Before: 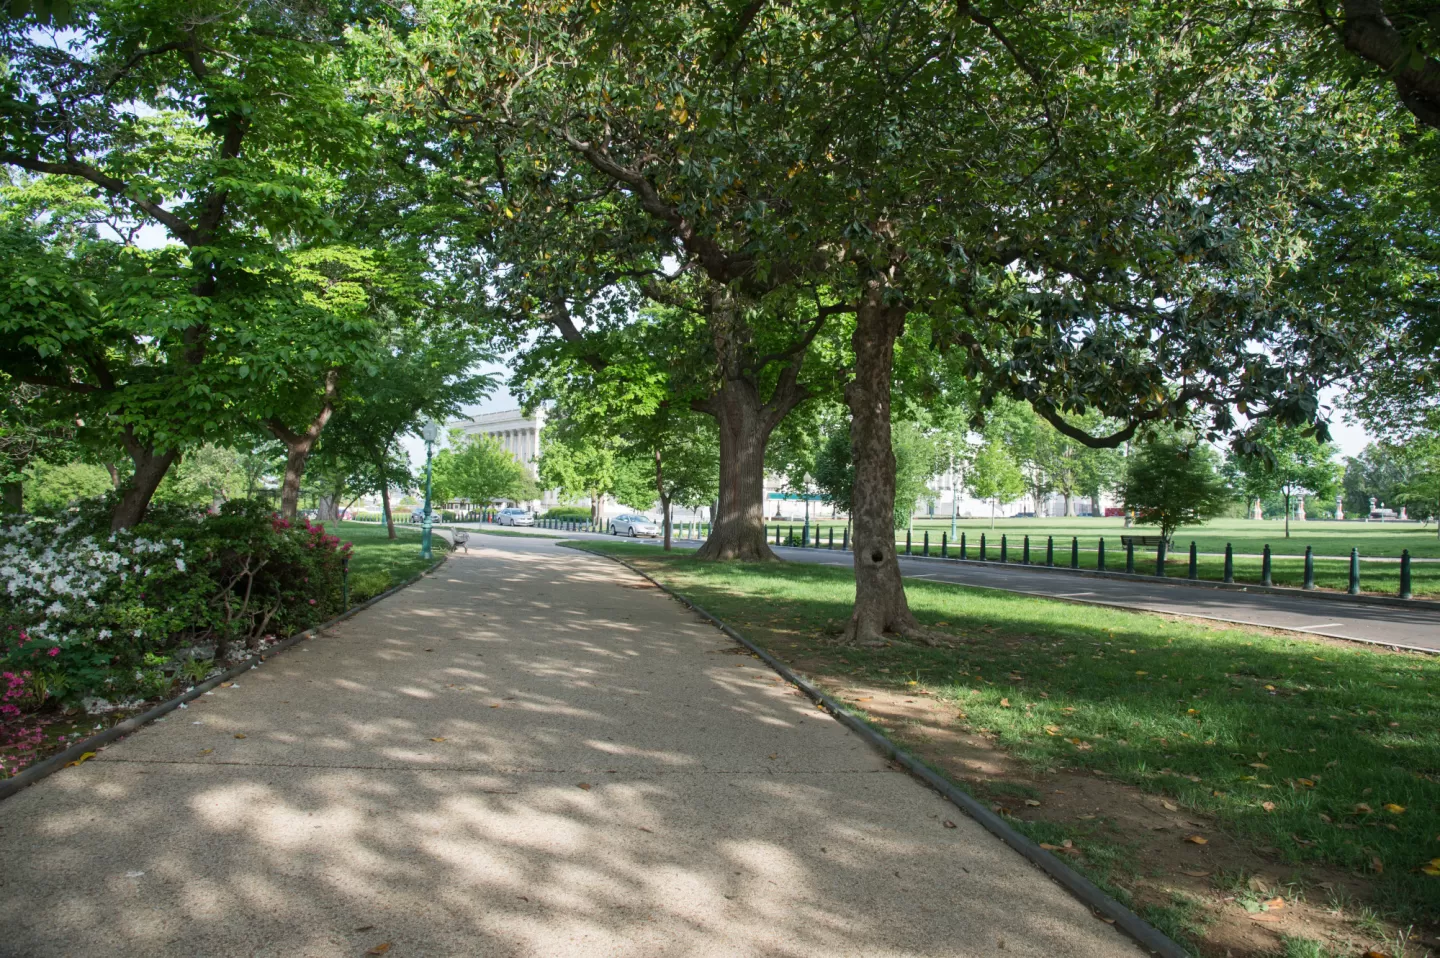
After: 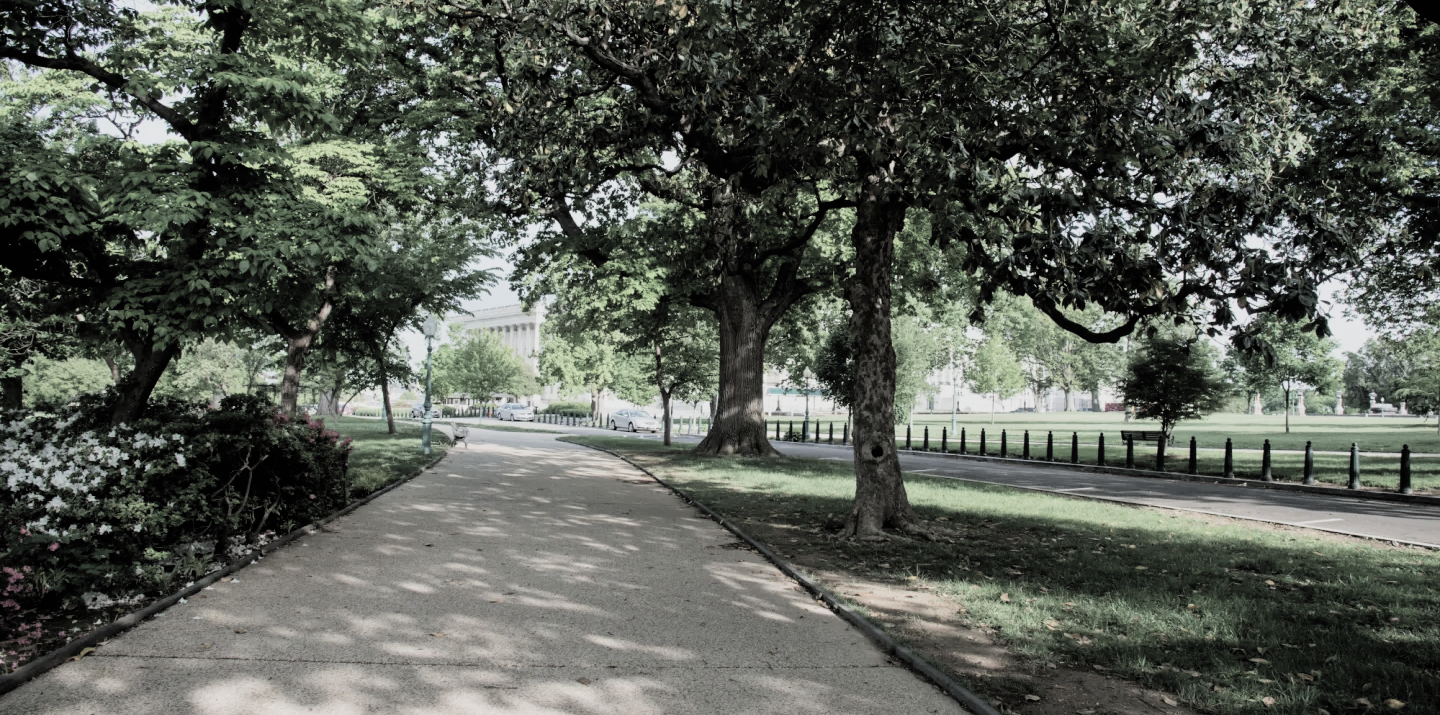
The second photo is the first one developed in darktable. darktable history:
crop: top 11.065%, bottom 13.943%
contrast brightness saturation: brightness 0.09, saturation 0.192
filmic rgb: black relative exposure -5.02 EV, white relative exposure 3.95 EV, hardness 2.88, contrast 1.301, highlights saturation mix -31.38%, color science v4 (2020)
